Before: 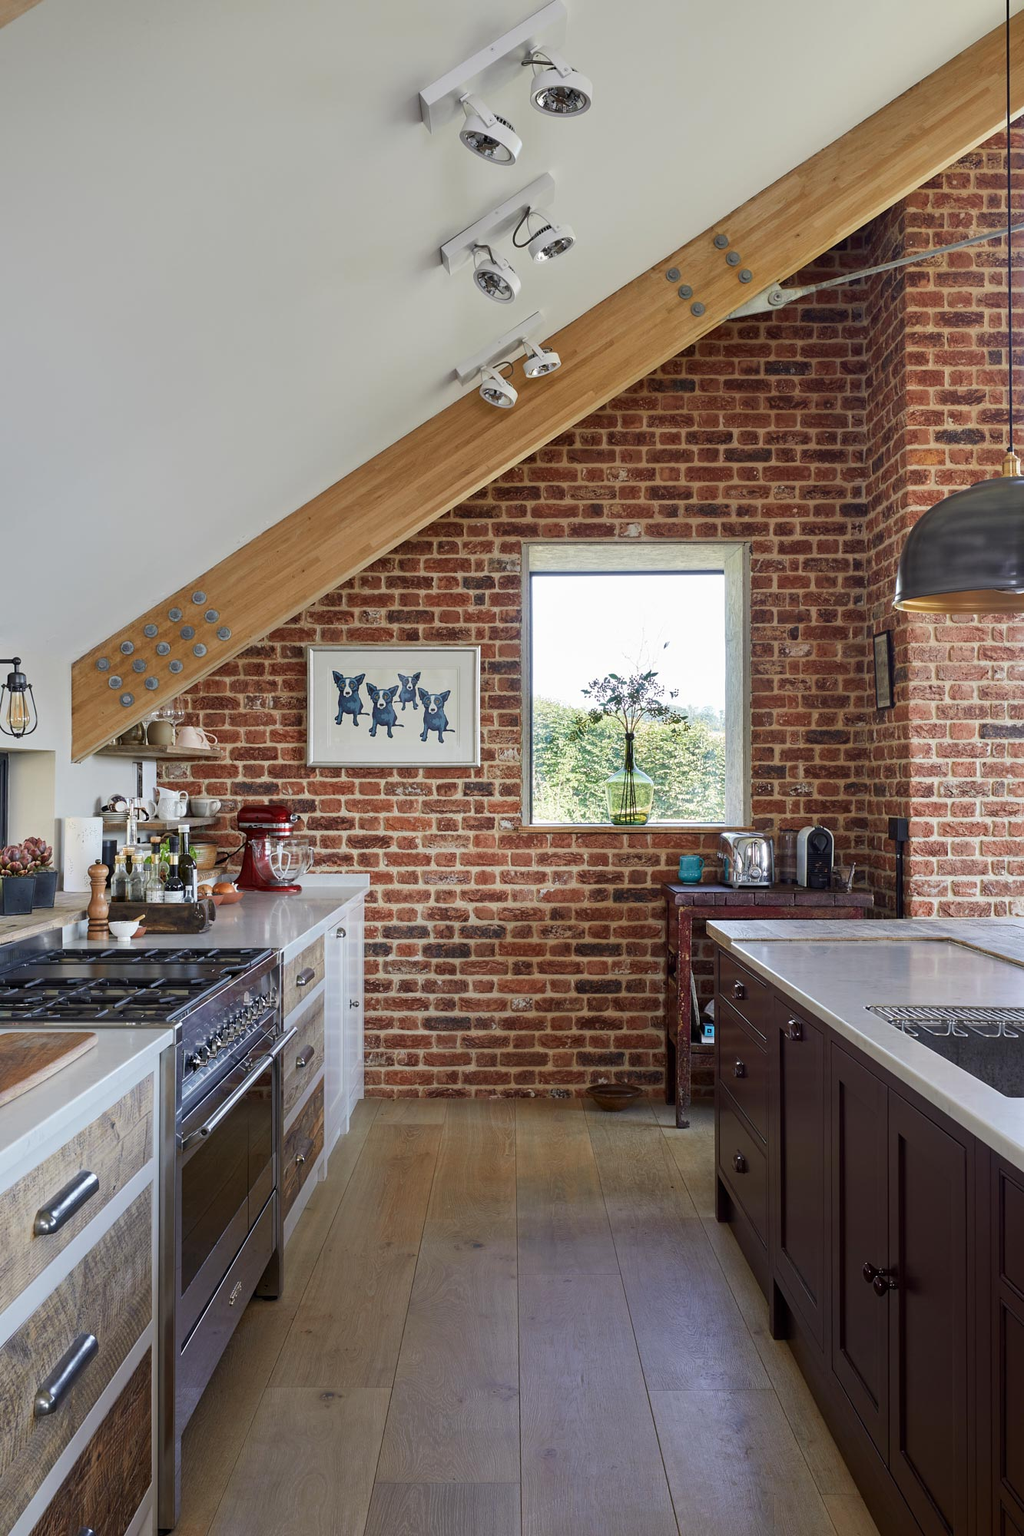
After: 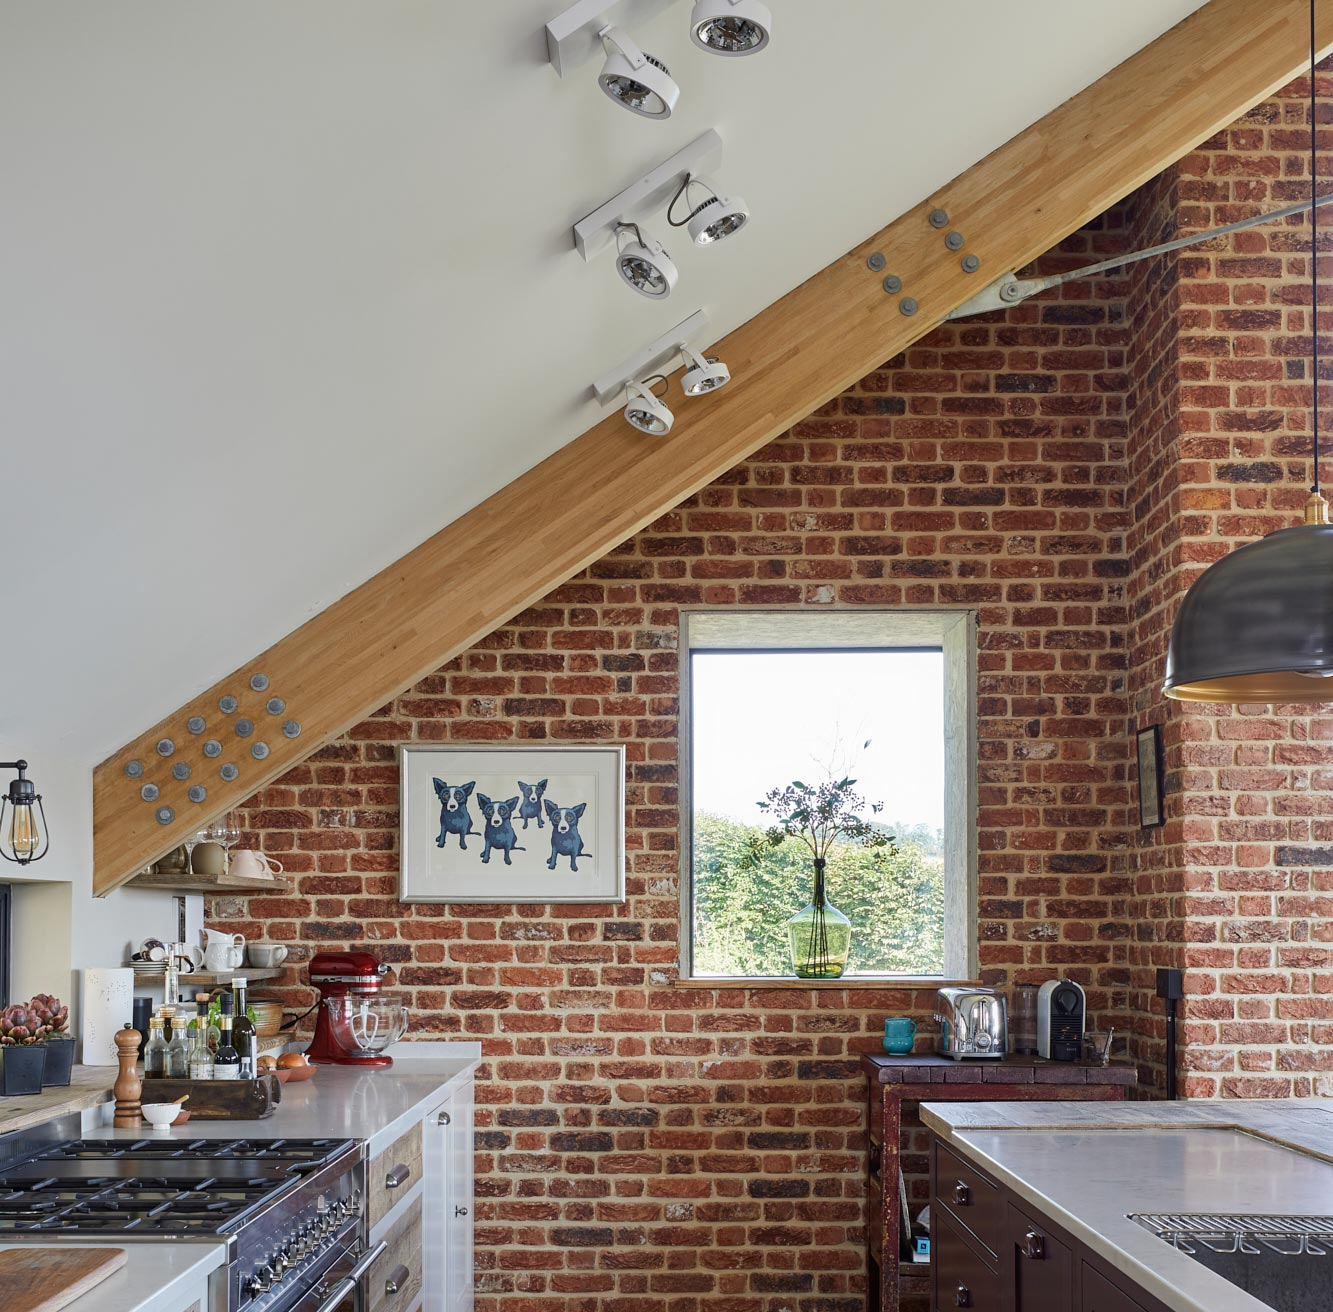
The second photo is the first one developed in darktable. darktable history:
contrast equalizer: y [[0.5, 0.5, 0.472, 0.5, 0.5, 0.5], [0.5 ×6], [0.5 ×6], [0 ×6], [0 ×6]]
crop and rotate: top 4.848%, bottom 29.503%
